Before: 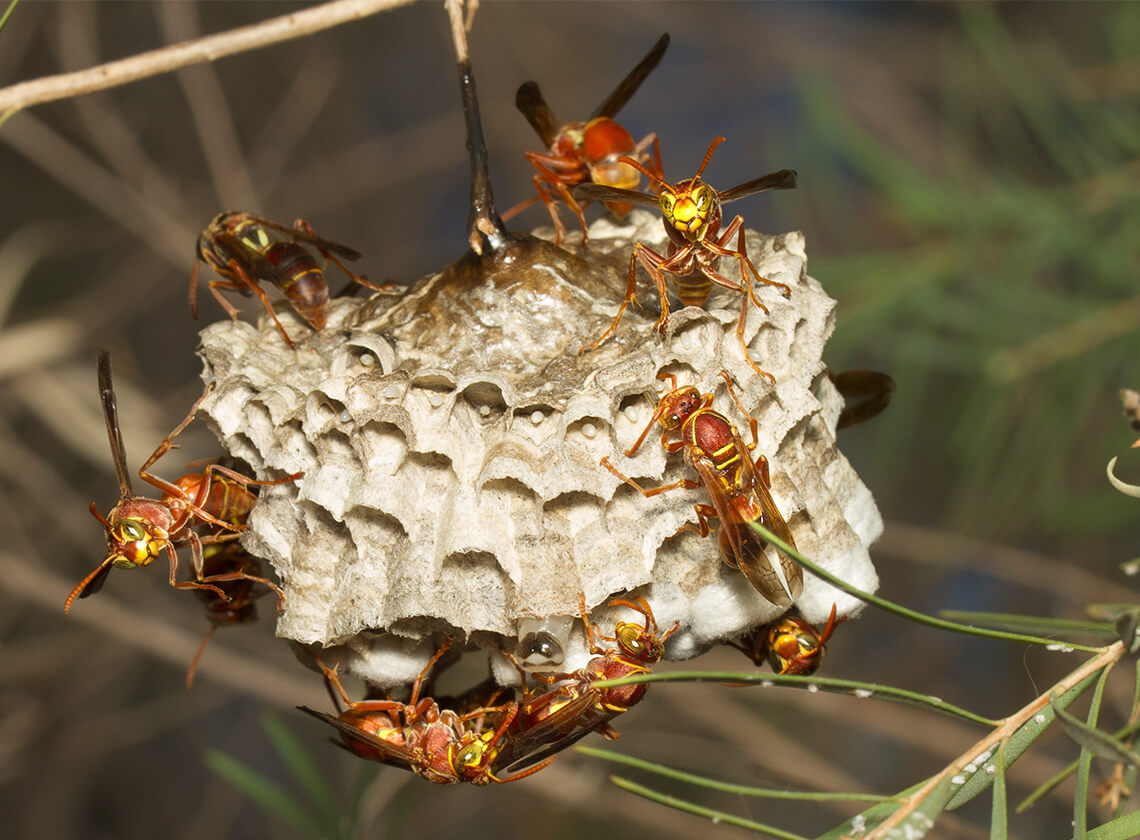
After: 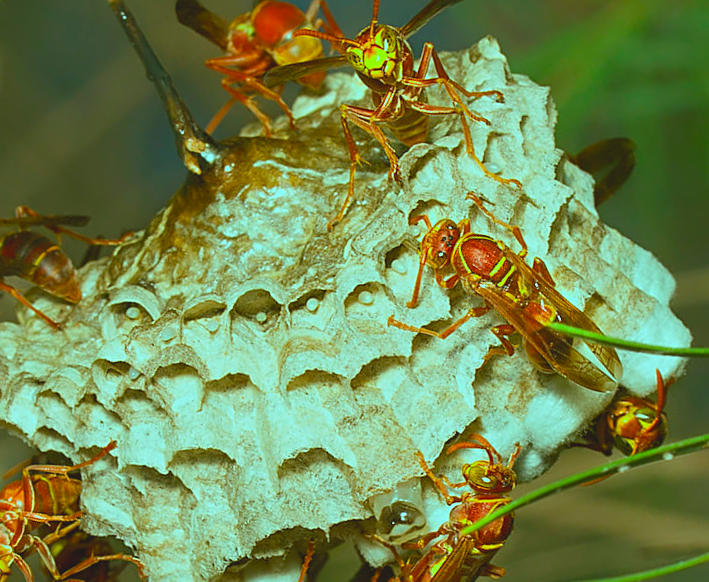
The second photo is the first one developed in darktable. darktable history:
crop and rotate: angle 21.37°, left 6.982%, right 4.272%, bottom 1.15%
contrast brightness saturation: contrast -0.182, saturation 0.187
sharpen: on, module defaults
color balance rgb: shadows lift › chroma 11.869%, shadows lift › hue 131.69°, highlights gain › chroma 5.445%, highlights gain › hue 197.6°, perceptual saturation grading › global saturation 19.927%, global vibrance 20%
